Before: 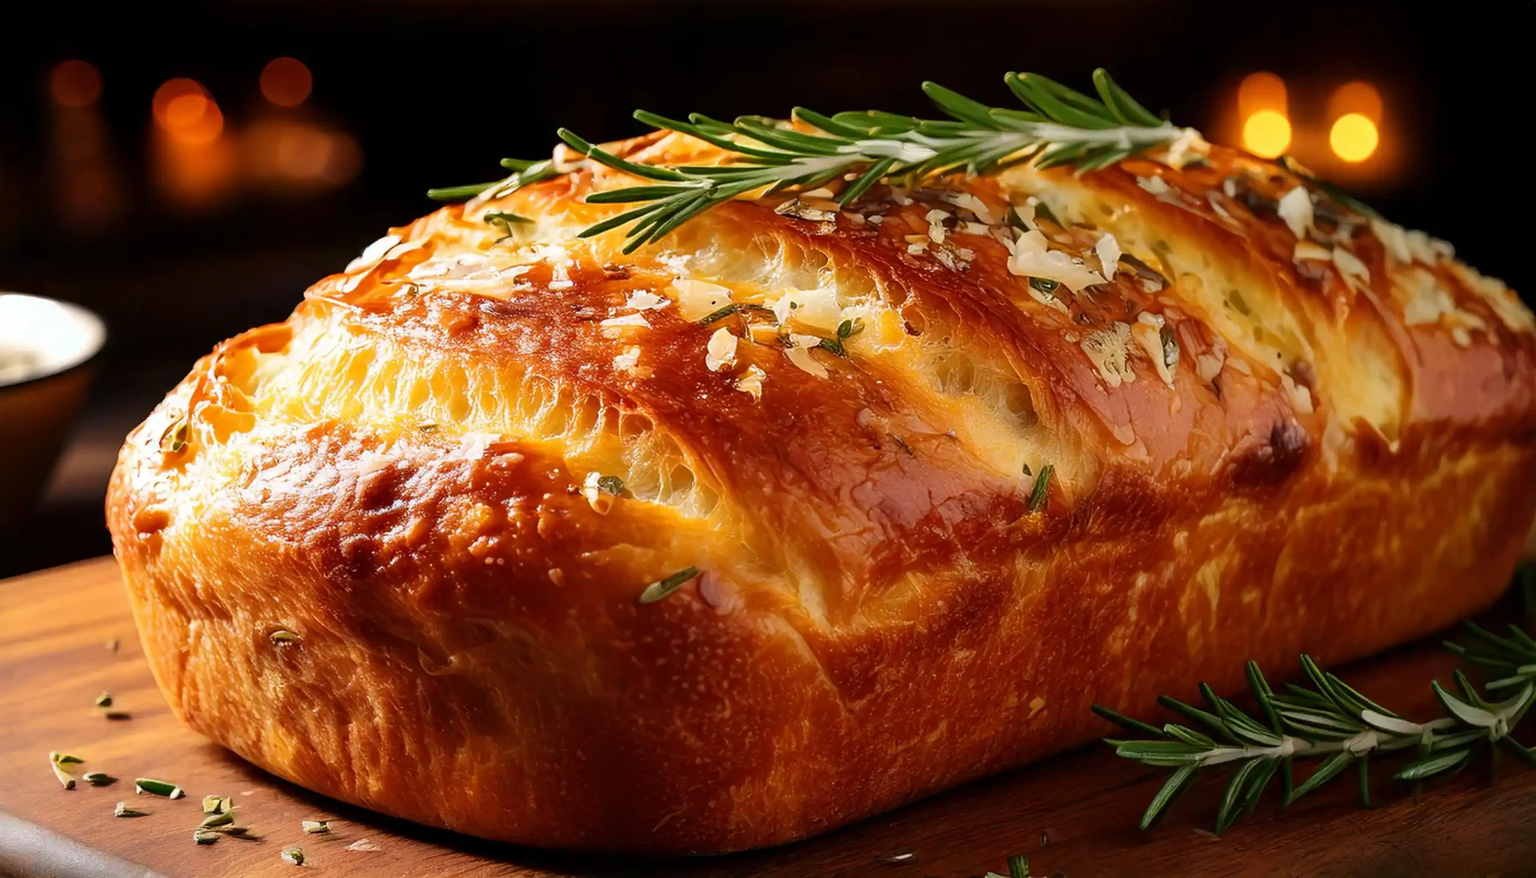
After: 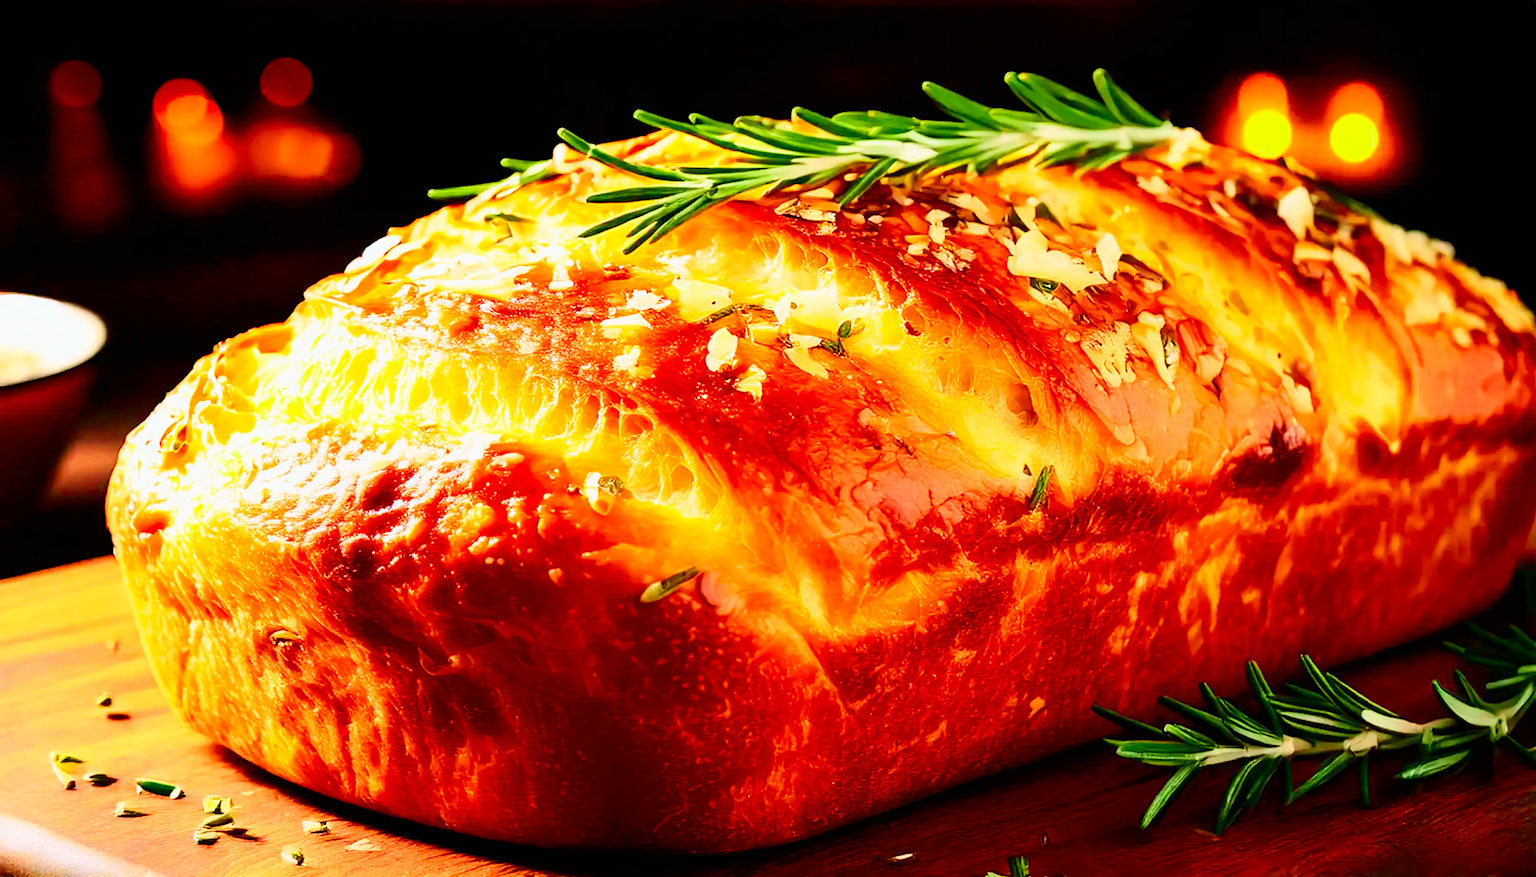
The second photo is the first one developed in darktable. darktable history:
tone curve: curves: ch0 [(0, 0.003) (0.044, 0.032) (0.12, 0.089) (0.19, 0.175) (0.271, 0.294) (0.457, 0.546) (0.588, 0.71) (0.701, 0.815) (0.86, 0.922) (1, 0.982)]; ch1 [(0, 0) (0.247, 0.215) (0.433, 0.382) (0.466, 0.426) (0.493, 0.481) (0.501, 0.5) (0.517, 0.524) (0.557, 0.582) (0.598, 0.651) (0.671, 0.735) (0.796, 0.85) (1, 1)]; ch2 [(0, 0) (0.249, 0.216) (0.357, 0.317) (0.448, 0.432) (0.478, 0.492) (0.498, 0.499) (0.517, 0.53) (0.537, 0.57) (0.569, 0.623) (0.61, 0.663) (0.706, 0.75) (0.808, 0.809) (0.991, 0.968)], color space Lab, independent channels, preserve colors none
base curve: curves: ch0 [(0, 0) (0.005, 0.002) (0.15, 0.3) (0.4, 0.7) (0.75, 0.95) (1, 1)], preserve colors none
color balance rgb: perceptual saturation grading › global saturation 20%, global vibrance 20%
